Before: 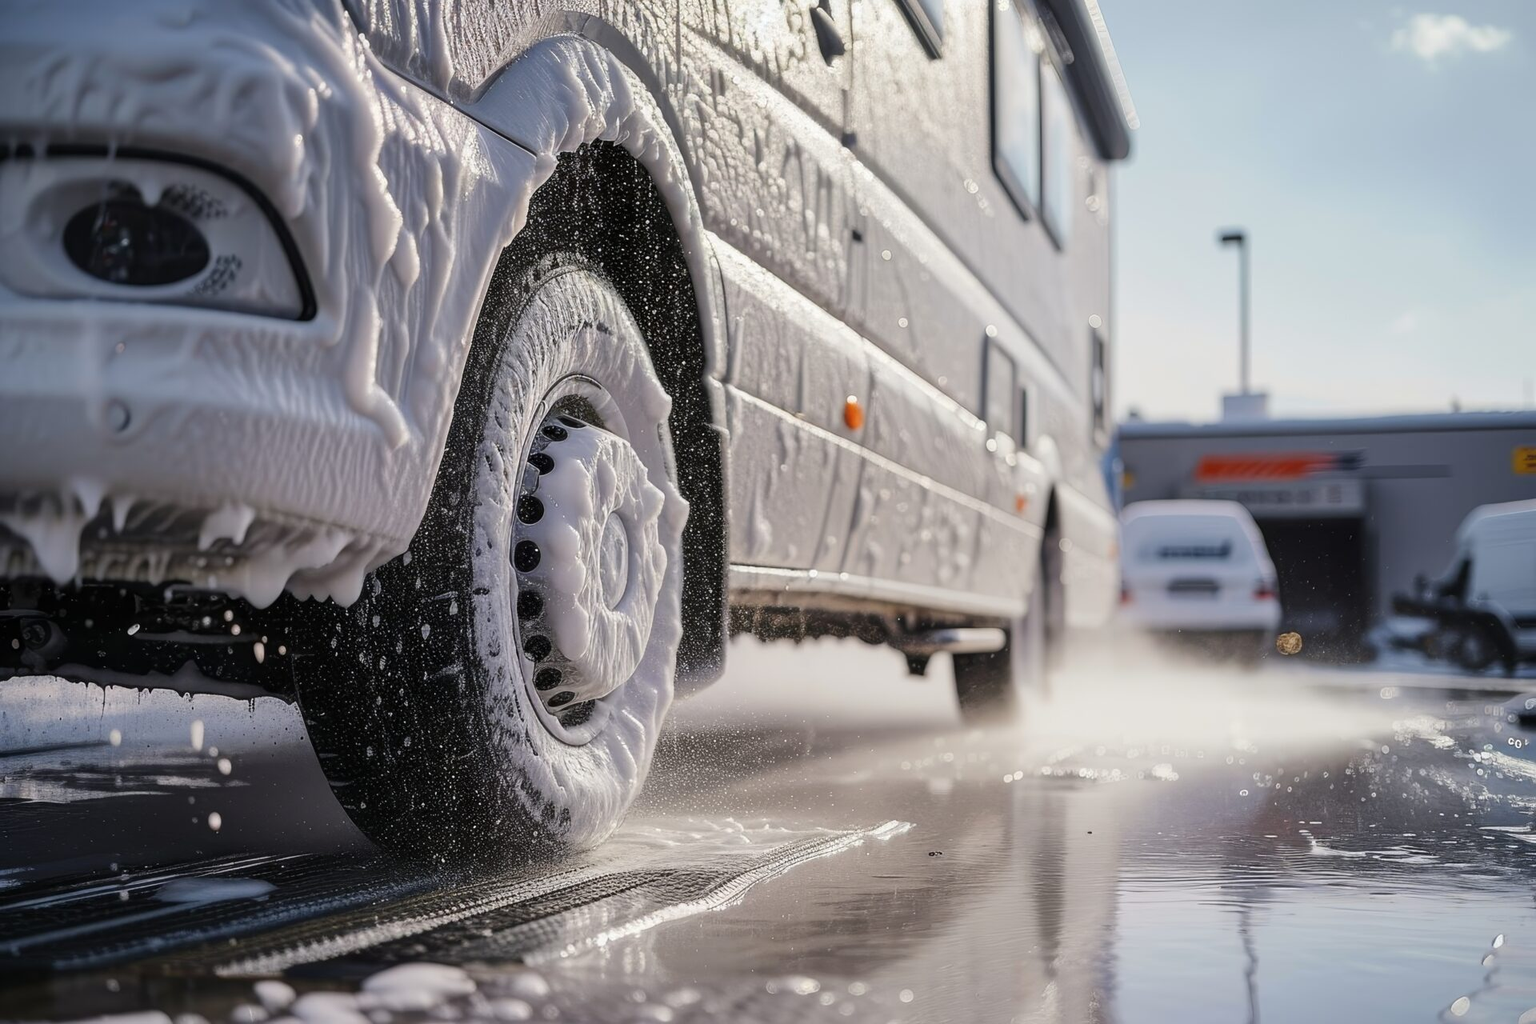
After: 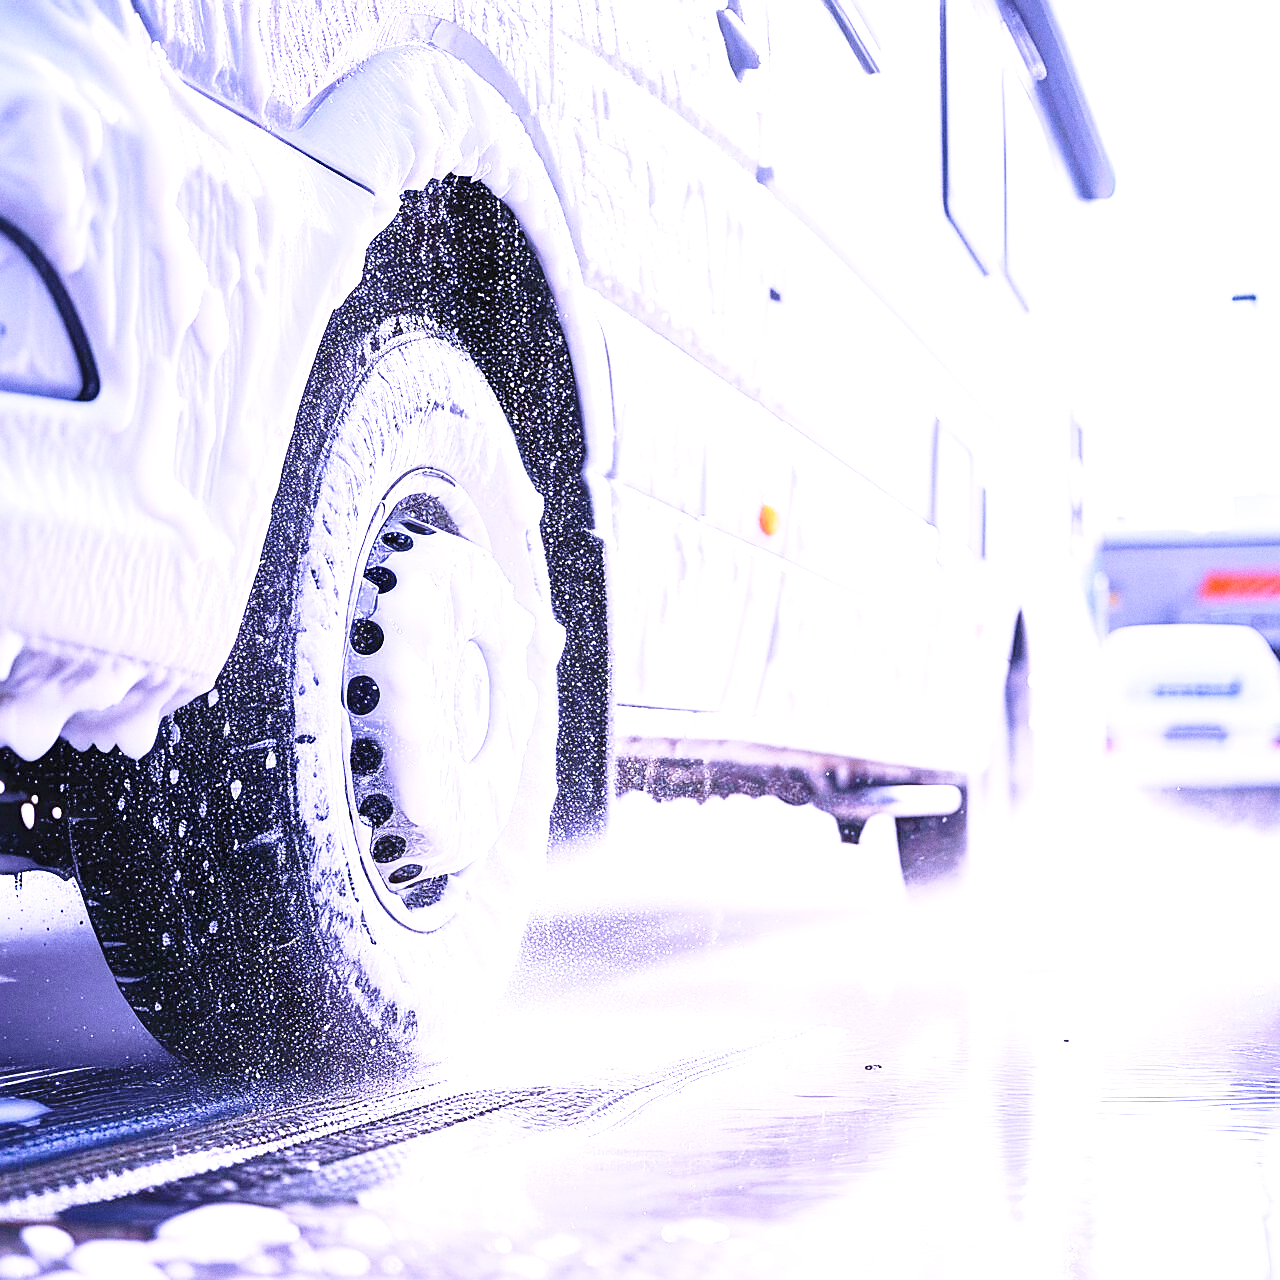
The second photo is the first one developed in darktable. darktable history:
grain: on, module defaults
sharpen: on, module defaults
base curve: curves: ch0 [(0, 0) (0.028, 0.03) (0.121, 0.232) (0.46, 0.748) (0.859, 0.968) (1, 1)], preserve colors none
velvia: on, module defaults
white balance: red 0.98, blue 1.61
exposure: black level correction 0, exposure 1.6 EV, compensate exposure bias true, compensate highlight preservation false
contrast equalizer: octaves 7, y [[0.6 ×6], [0.55 ×6], [0 ×6], [0 ×6], [0 ×6]], mix -0.3
crop and rotate: left 15.446%, right 17.836%
